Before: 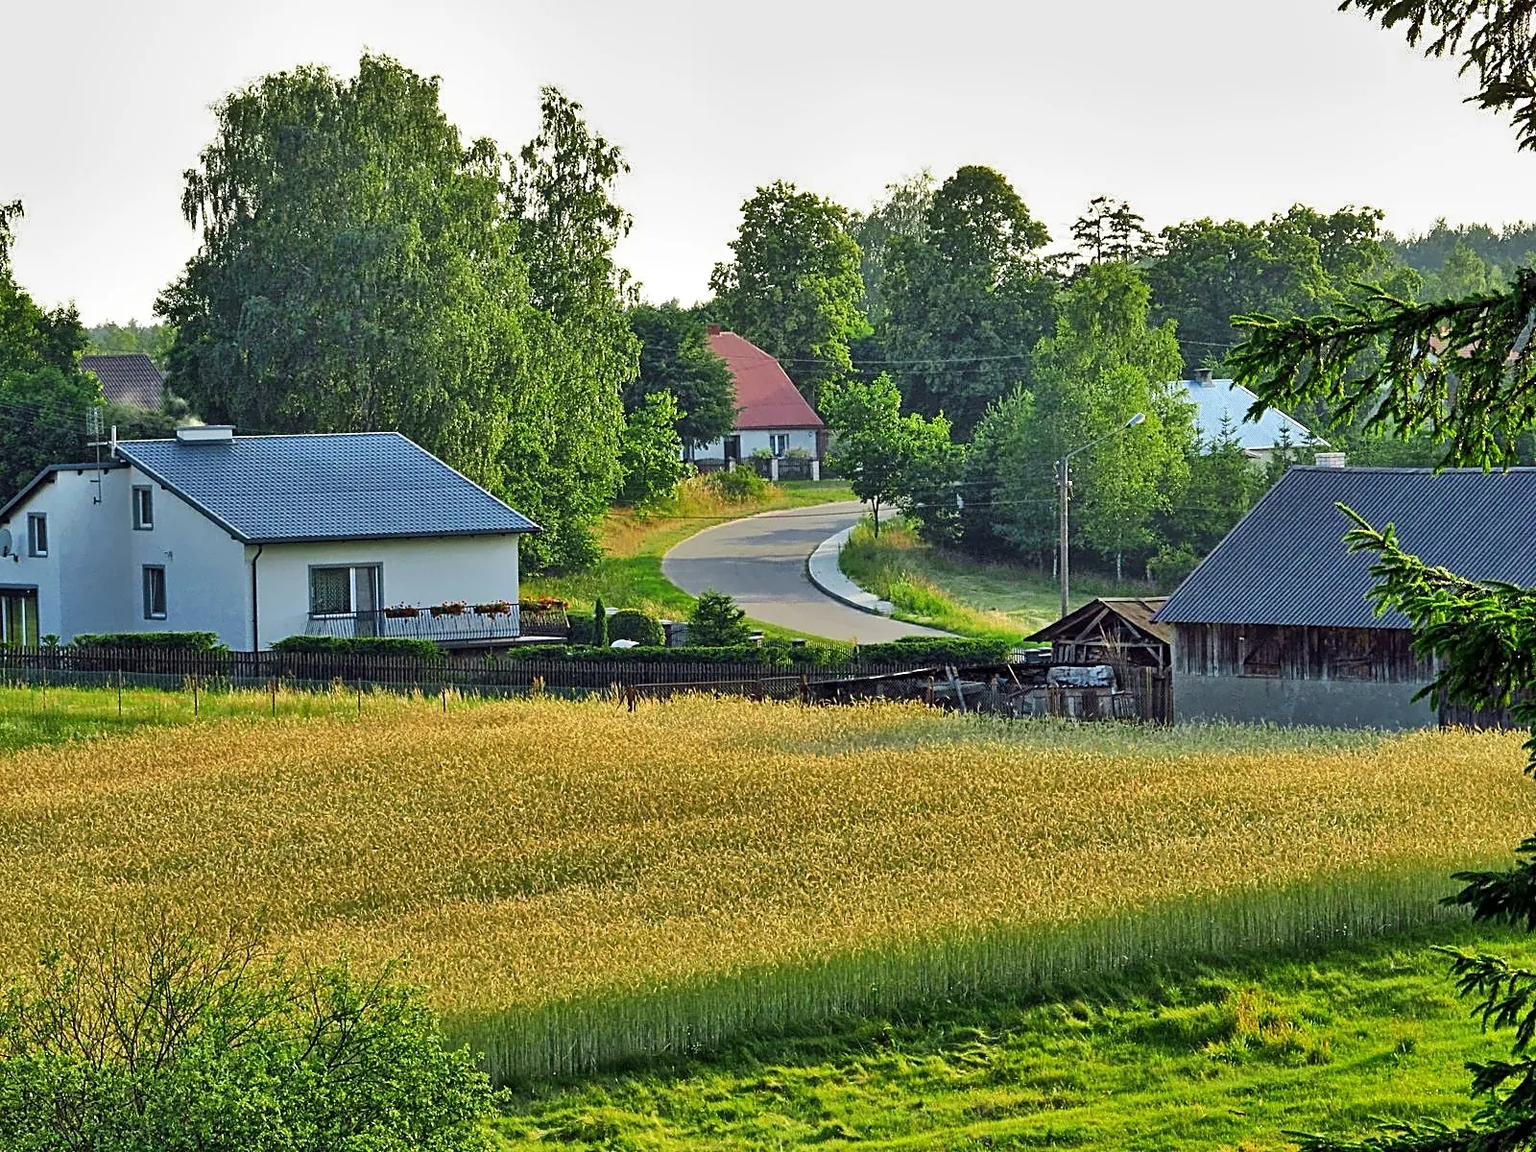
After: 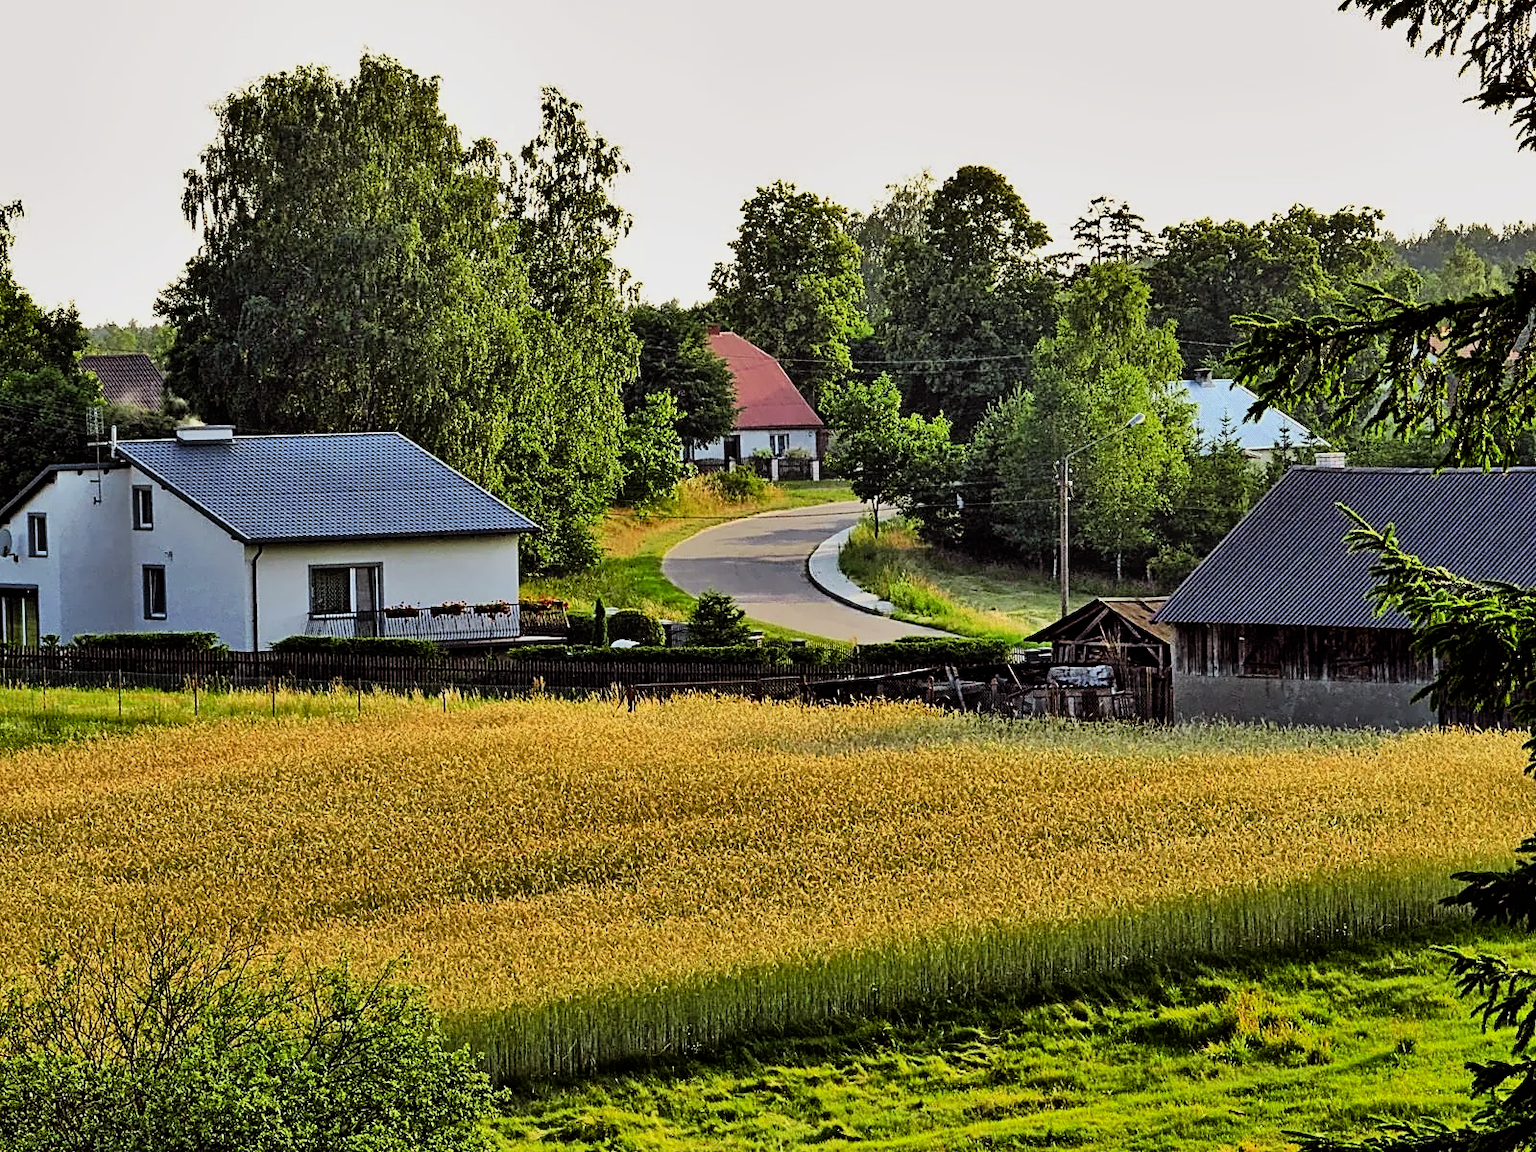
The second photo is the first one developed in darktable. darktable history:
filmic rgb: hardness 4.17, contrast 1.364, color science v6 (2022)
rgb levels: mode RGB, independent channels, levels [[0, 0.5, 1], [0, 0.521, 1], [0, 0.536, 1]]
